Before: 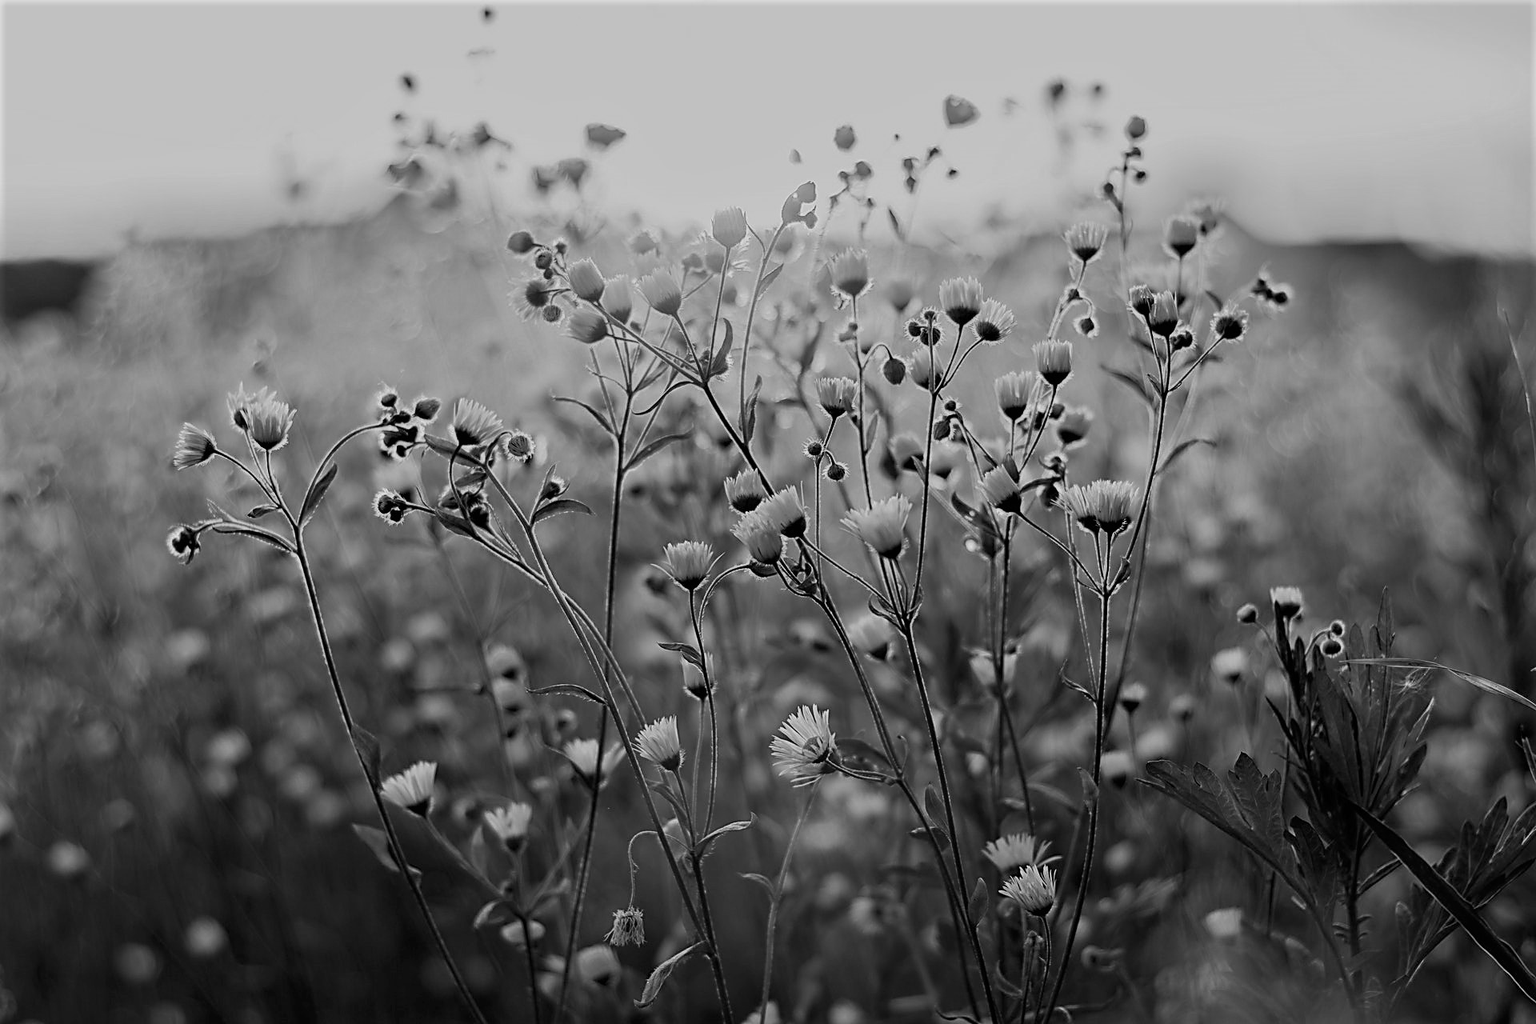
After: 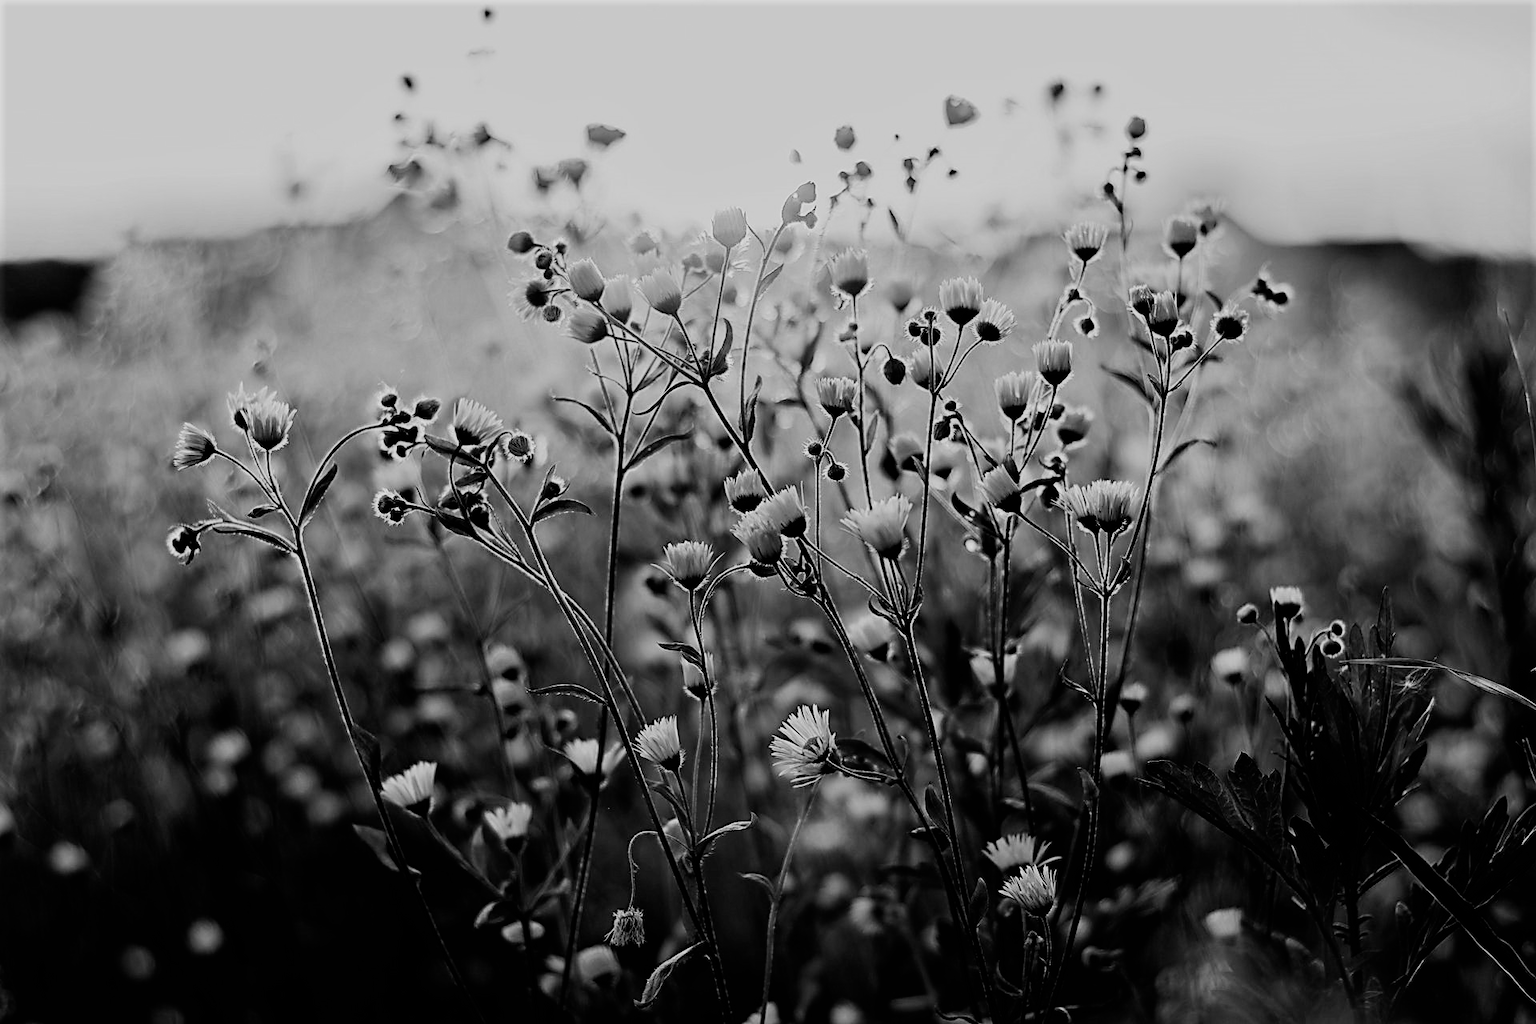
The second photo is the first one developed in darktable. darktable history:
filmic rgb: black relative exposure -5.04 EV, white relative exposure 3.99 EV, hardness 2.89, contrast 1.489
